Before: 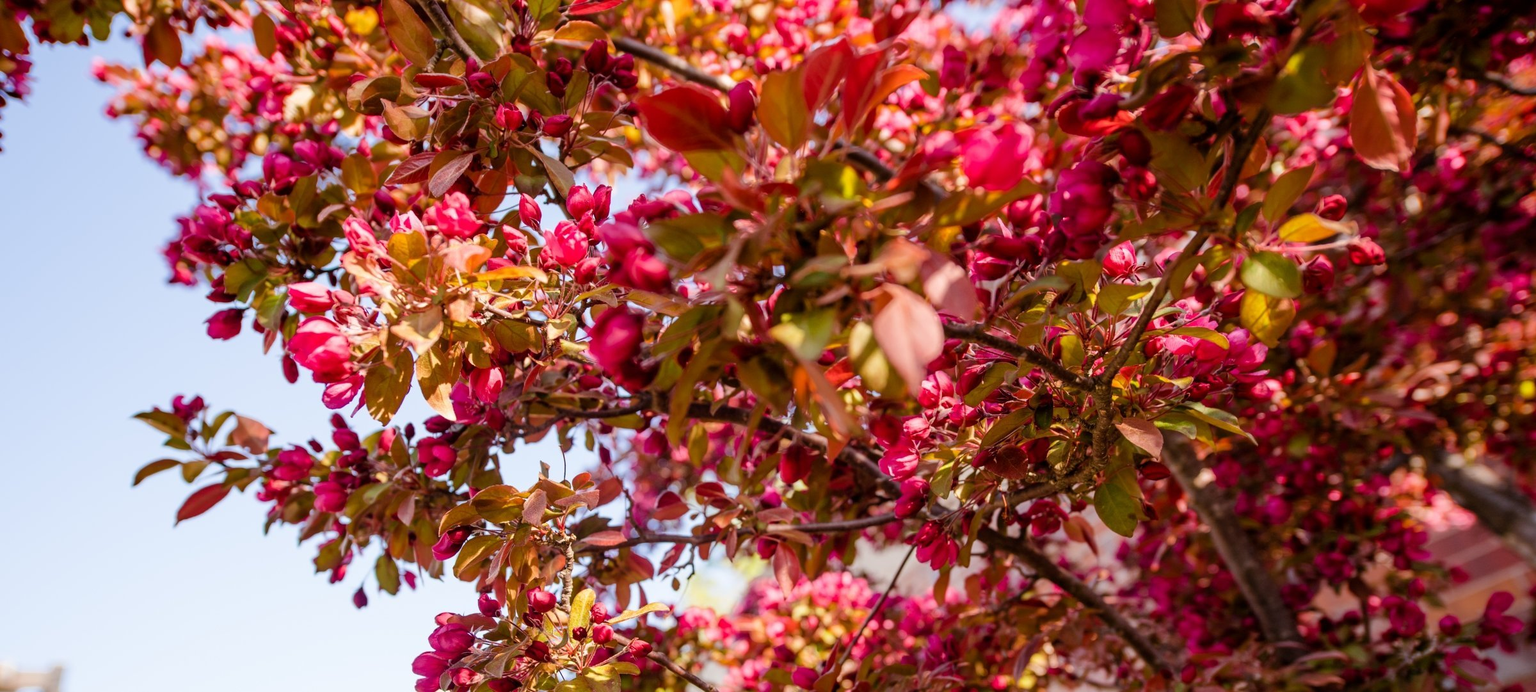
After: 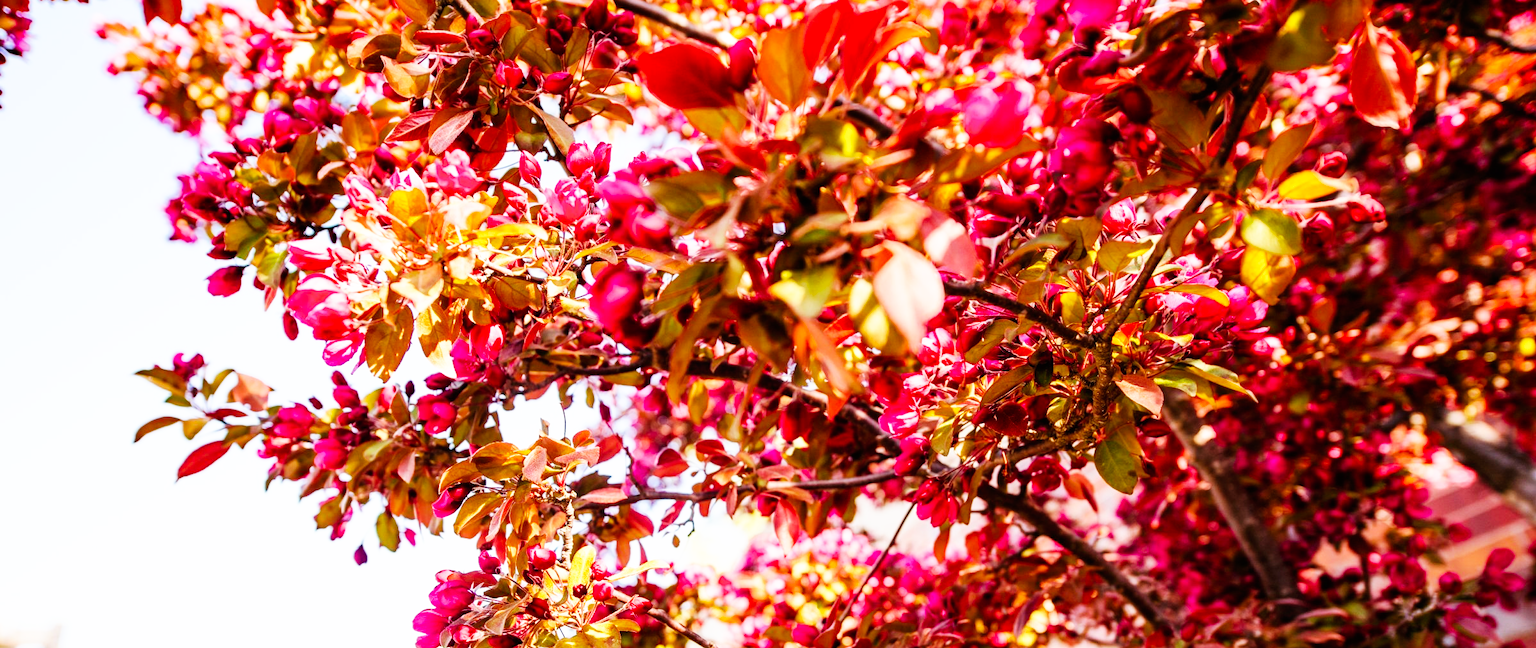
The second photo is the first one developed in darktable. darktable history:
base curve: curves: ch0 [(0, 0) (0.007, 0.004) (0.027, 0.03) (0.046, 0.07) (0.207, 0.54) (0.442, 0.872) (0.673, 0.972) (1, 1)], preserve colors none
crop and rotate: top 6.25%
